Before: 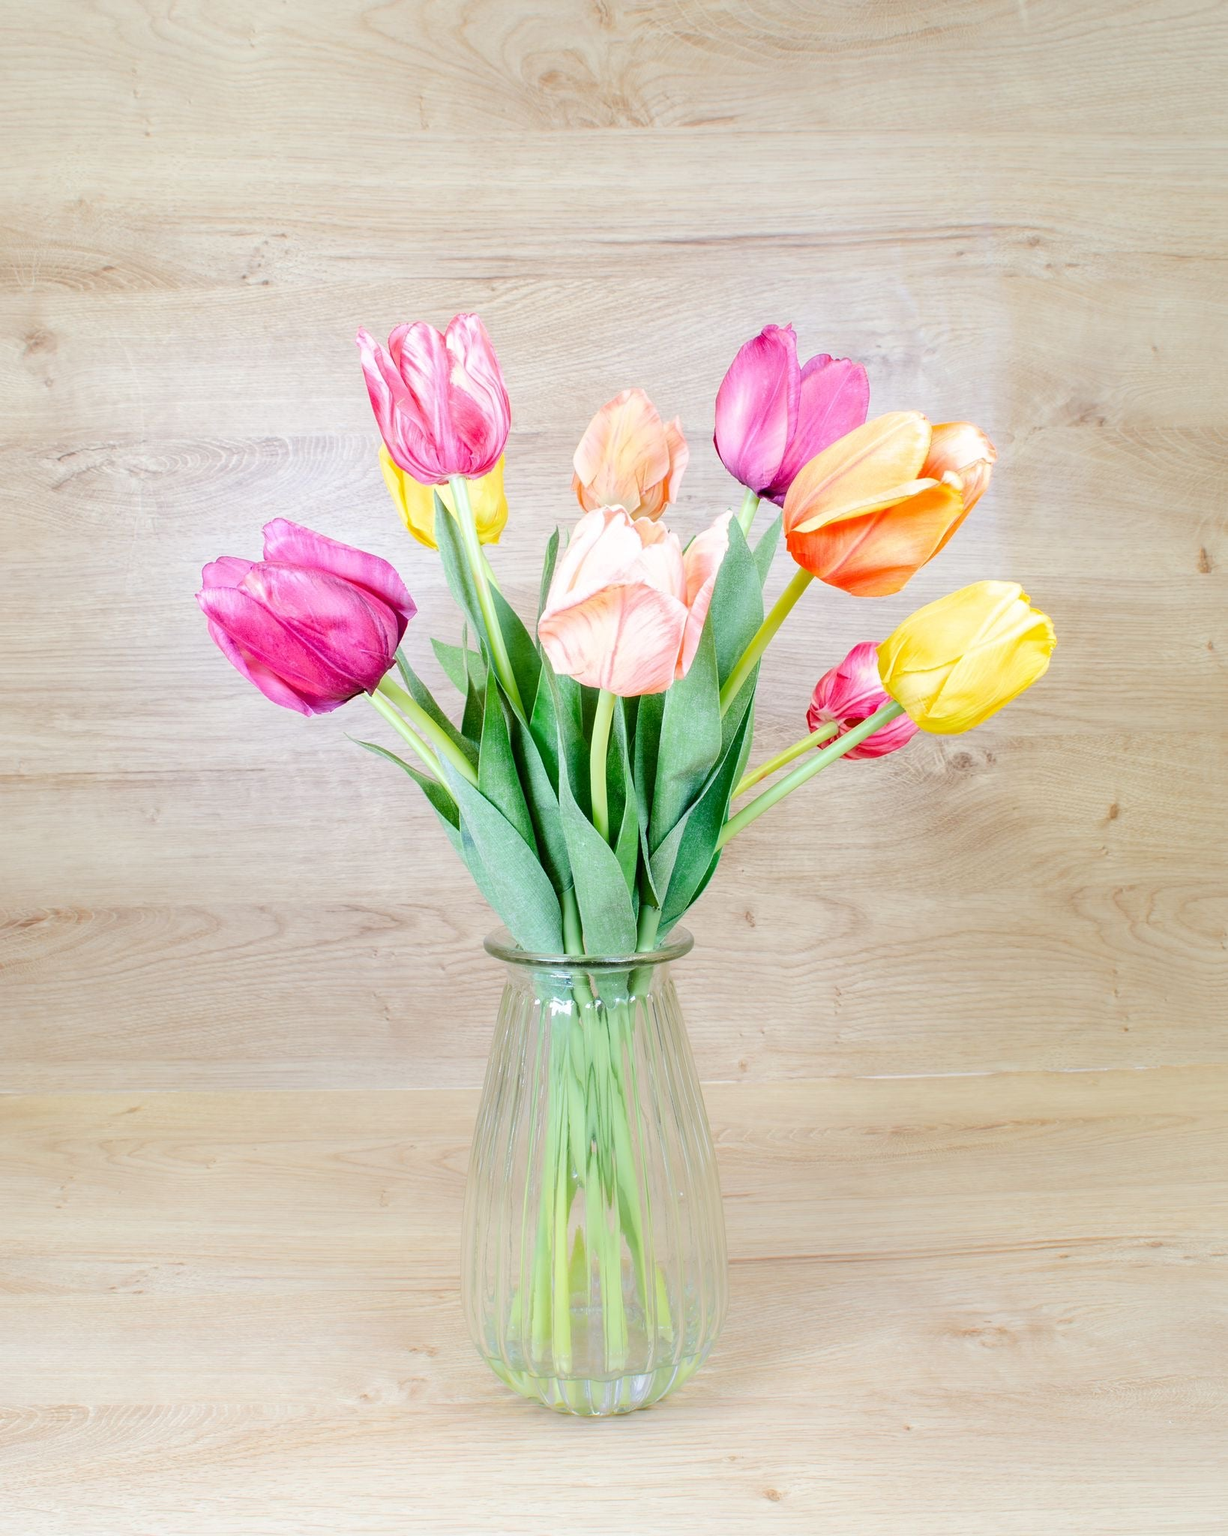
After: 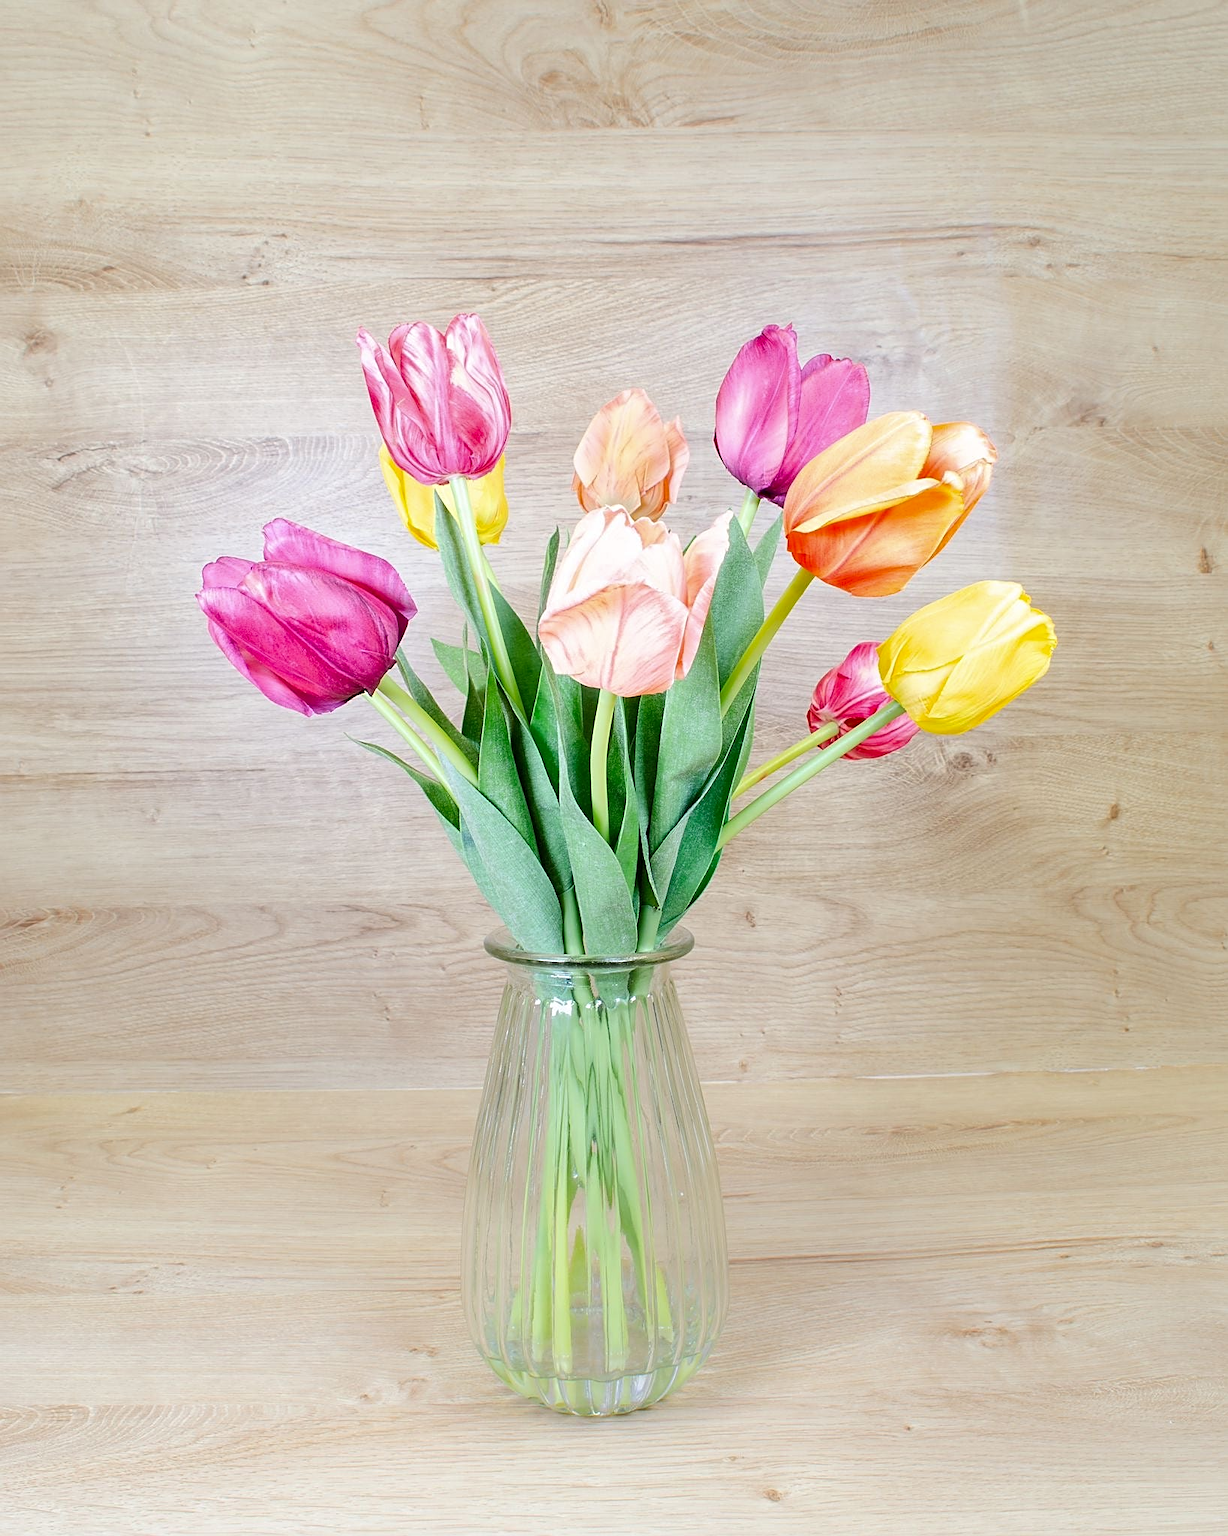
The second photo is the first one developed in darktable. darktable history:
shadows and highlights: shadows 37.27, highlights -28.18, soften with gaussian
sharpen: on, module defaults
